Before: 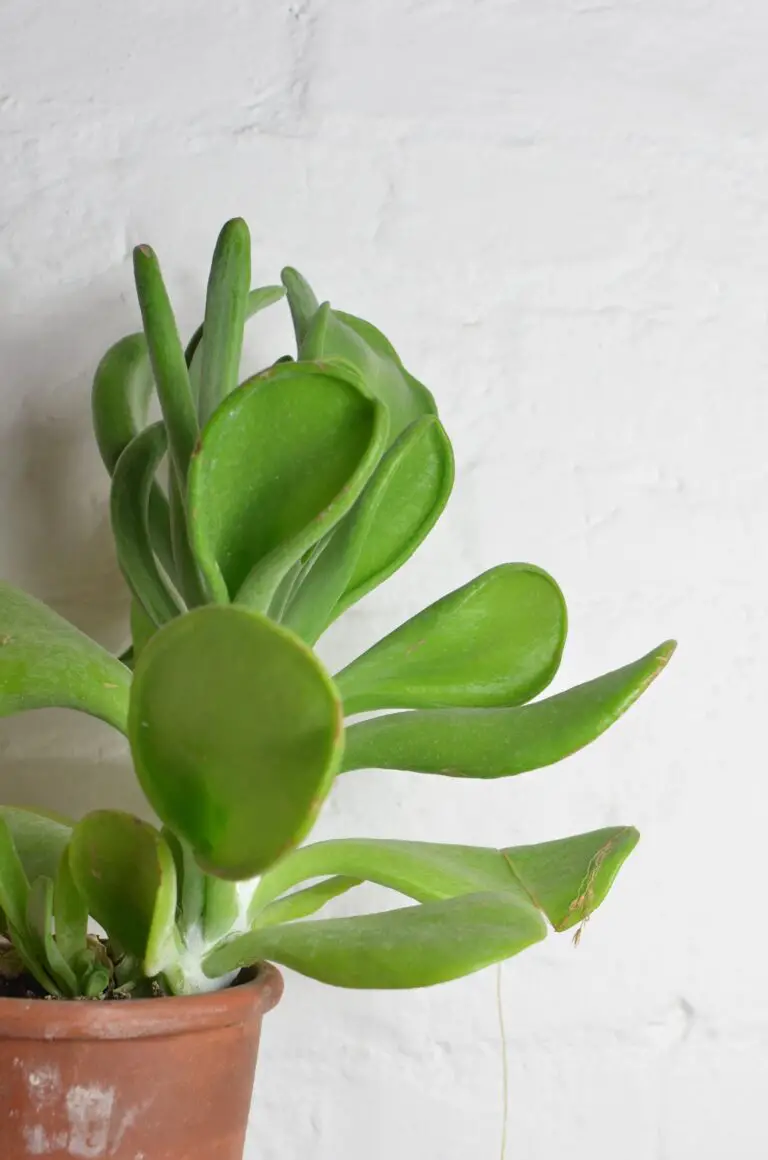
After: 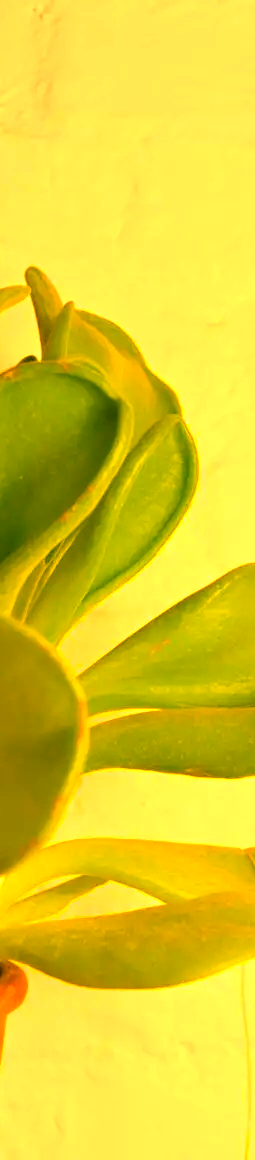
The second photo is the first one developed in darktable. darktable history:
crop: left 33.36%, right 33.36%
color balance rgb: linear chroma grading › shadows 10%, linear chroma grading › highlights 10%, linear chroma grading › global chroma 15%, linear chroma grading › mid-tones 15%, perceptual saturation grading › global saturation 40%, perceptual saturation grading › highlights -25%, perceptual saturation grading › mid-tones 35%, perceptual saturation grading › shadows 35%, perceptual brilliance grading › global brilliance 11.29%, global vibrance 11.29%
white balance: red 1.467, blue 0.684
